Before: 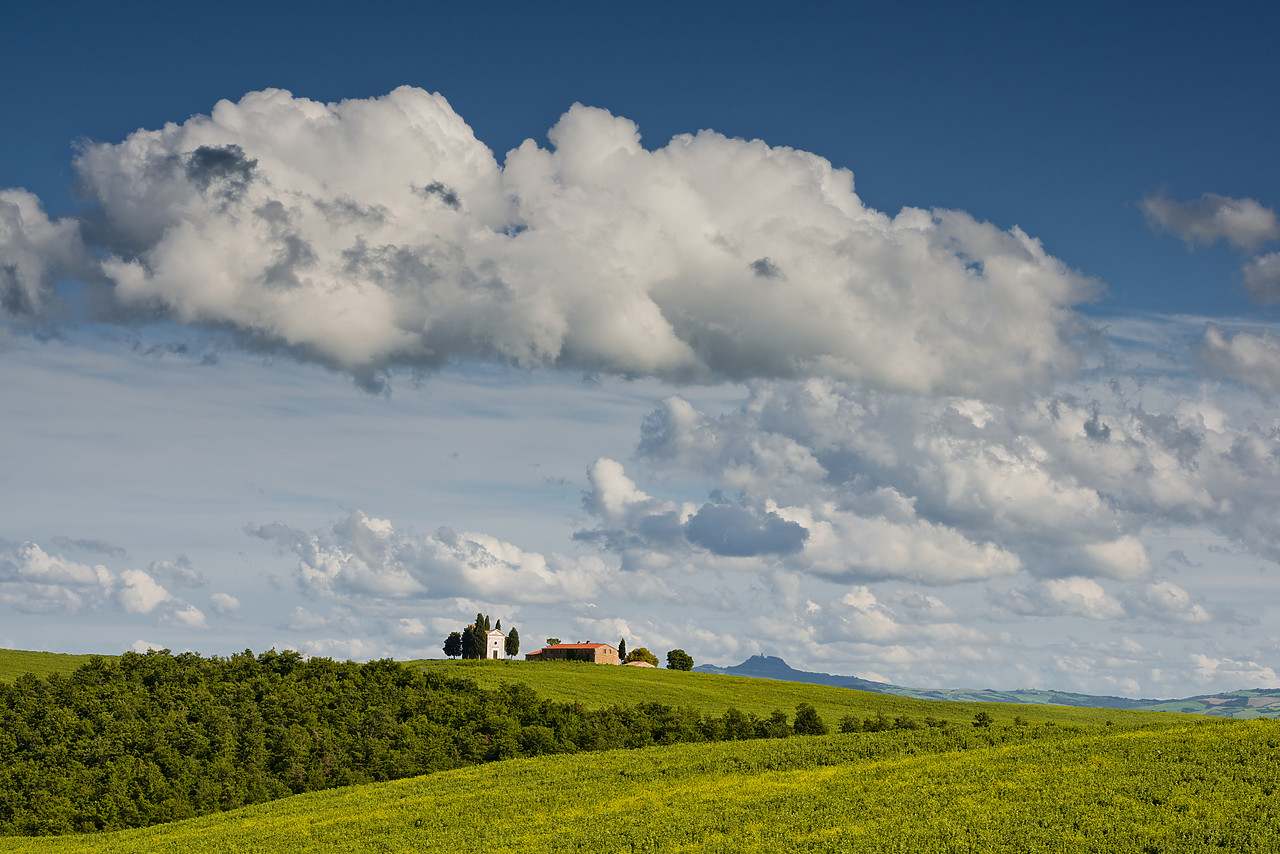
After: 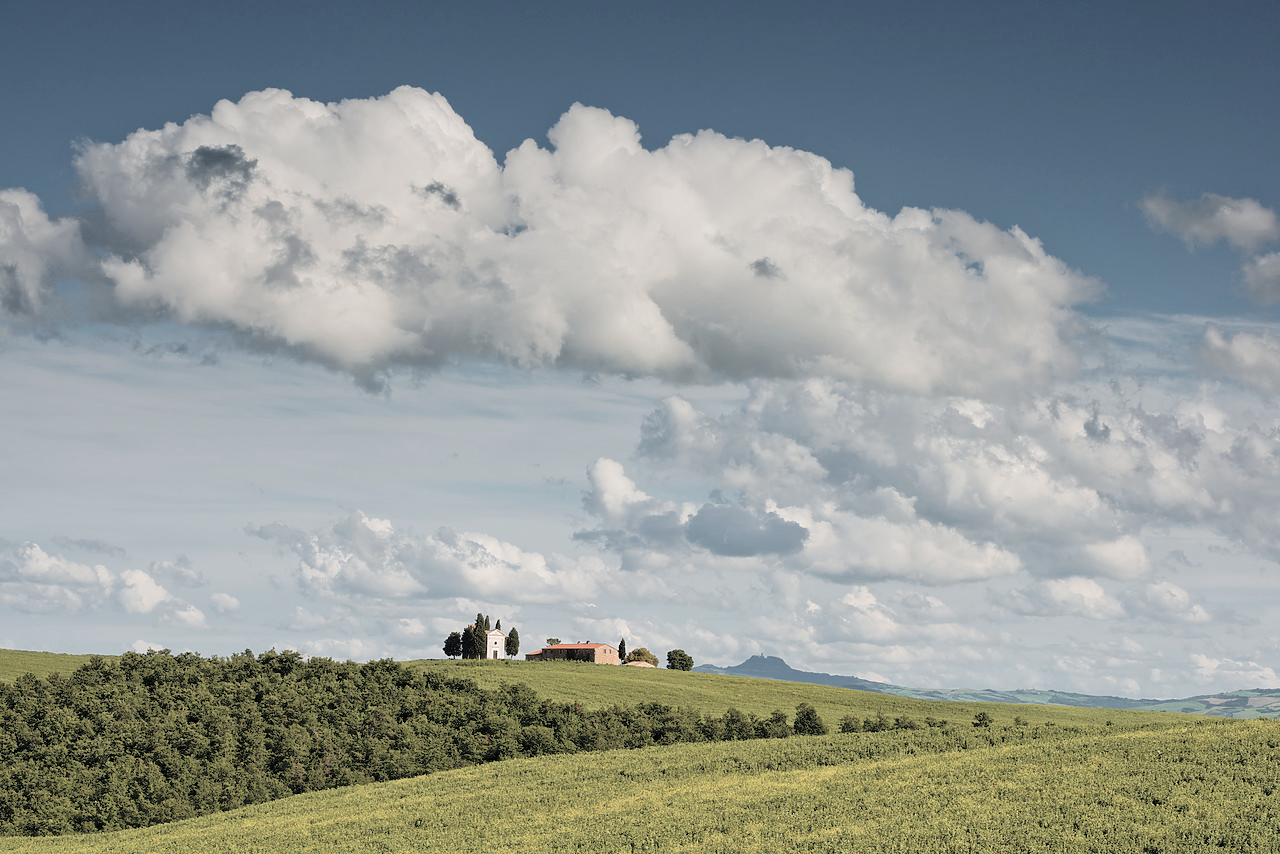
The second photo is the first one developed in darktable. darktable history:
contrast brightness saturation: brightness 0.187, saturation -0.492
